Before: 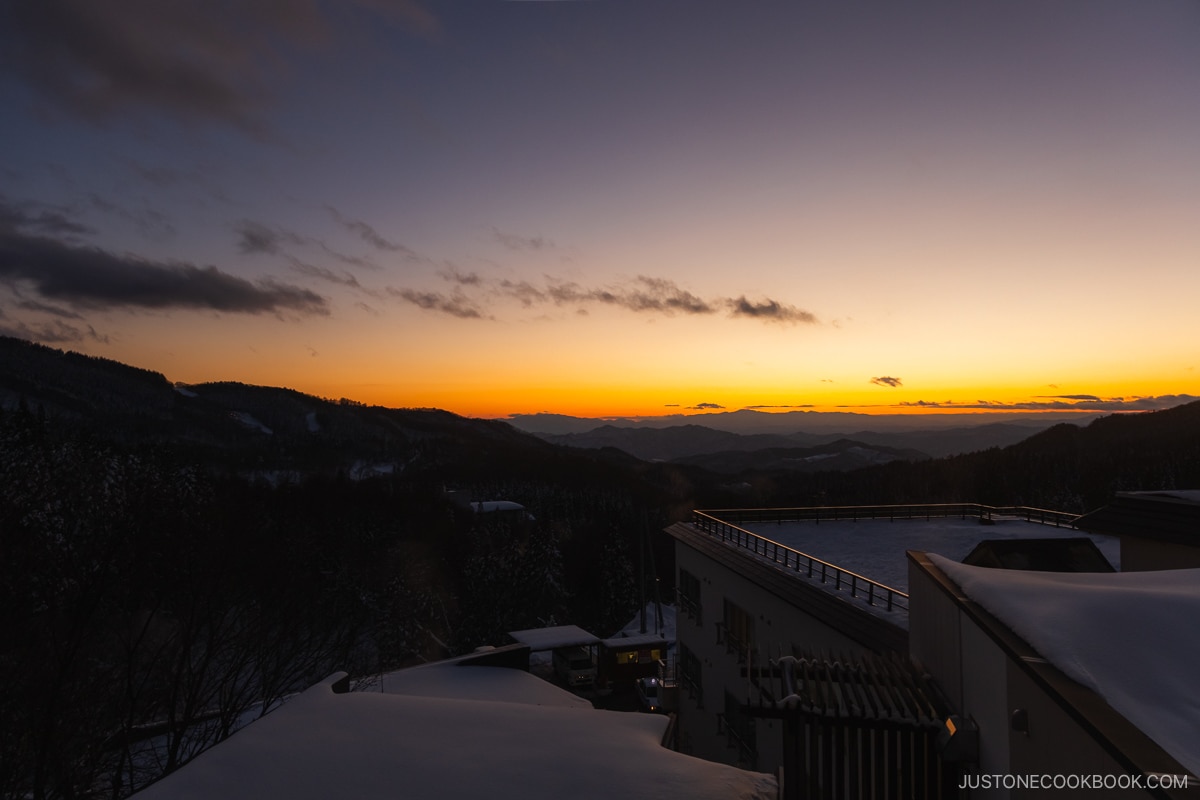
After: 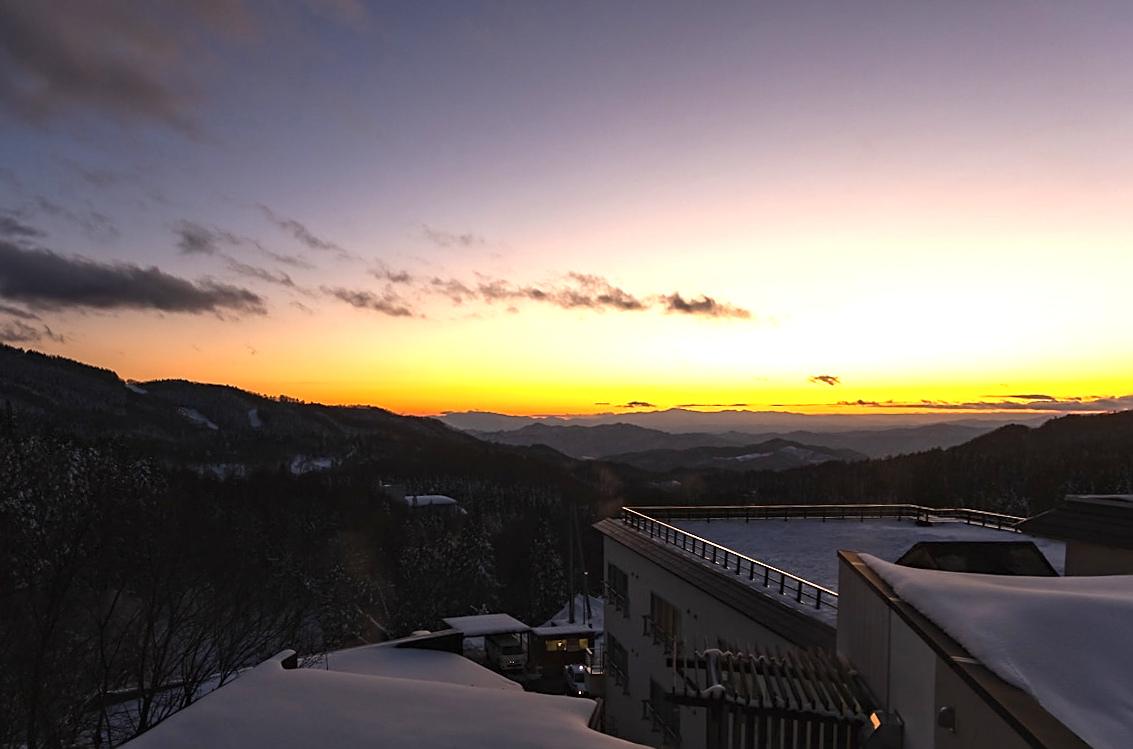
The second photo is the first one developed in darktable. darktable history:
sharpen: on, module defaults
contrast brightness saturation: saturation -0.04
exposure: exposure 1.137 EV, compensate highlight preservation false
contrast equalizer: y [[0.5, 0.5, 0.544, 0.569, 0.5, 0.5], [0.5 ×6], [0.5 ×6], [0 ×6], [0 ×6]]
rotate and perspective: rotation 0.062°, lens shift (vertical) 0.115, lens shift (horizontal) -0.133, crop left 0.047, crop right 0.94, crop top 0.061, crop bottom 0.94
